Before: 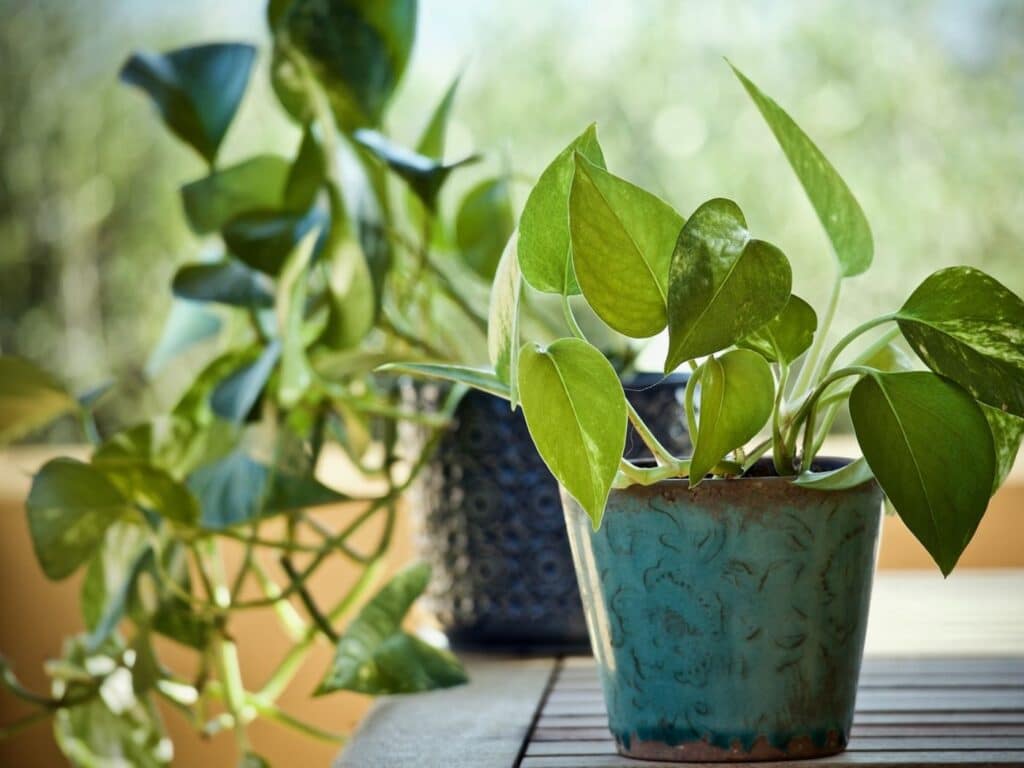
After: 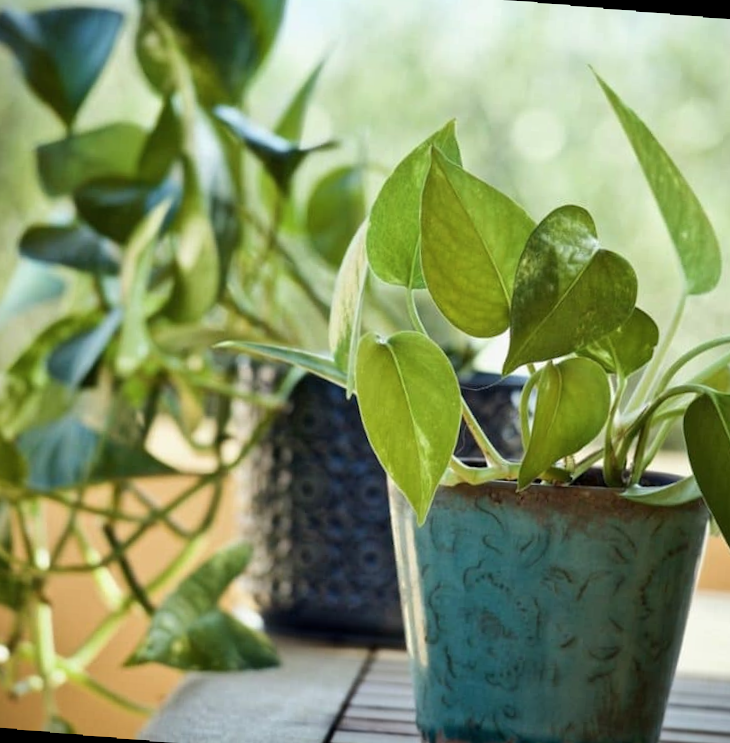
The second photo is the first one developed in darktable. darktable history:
contrast brightness saturation: contrast 0.01, saturation -0.05
rotate and perspective: rotation 1.72°, automatic cropping off
crop and rotate: angle -3.27°, left 14.277%, top 0.028%, right 10.766%, bottom 0.028%
